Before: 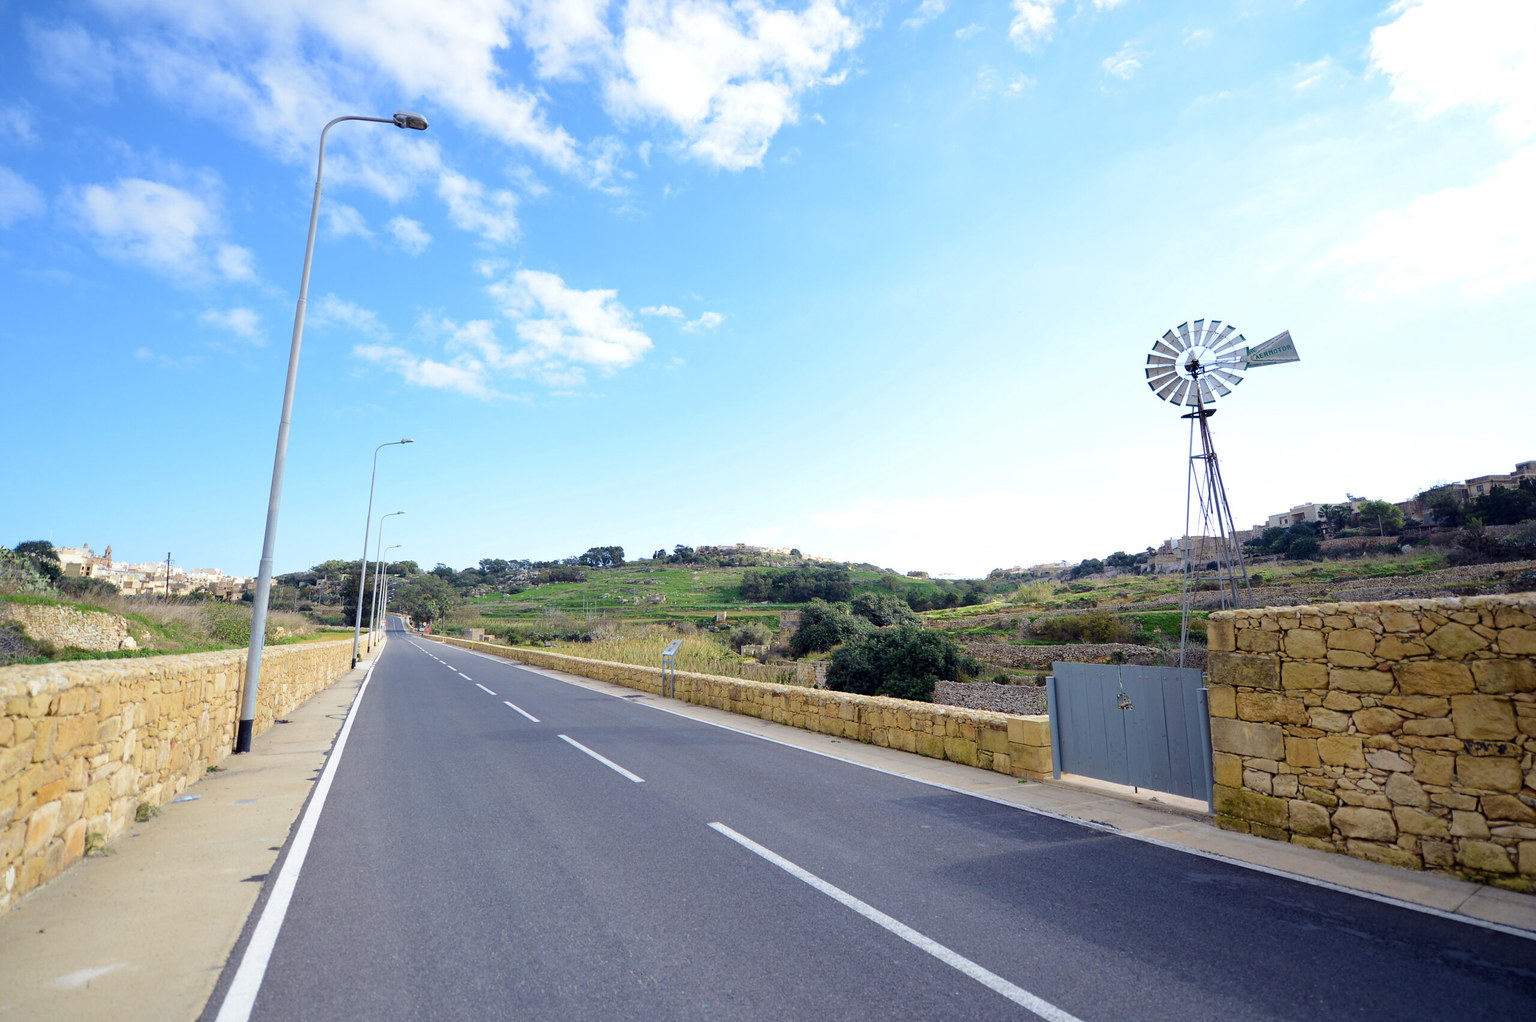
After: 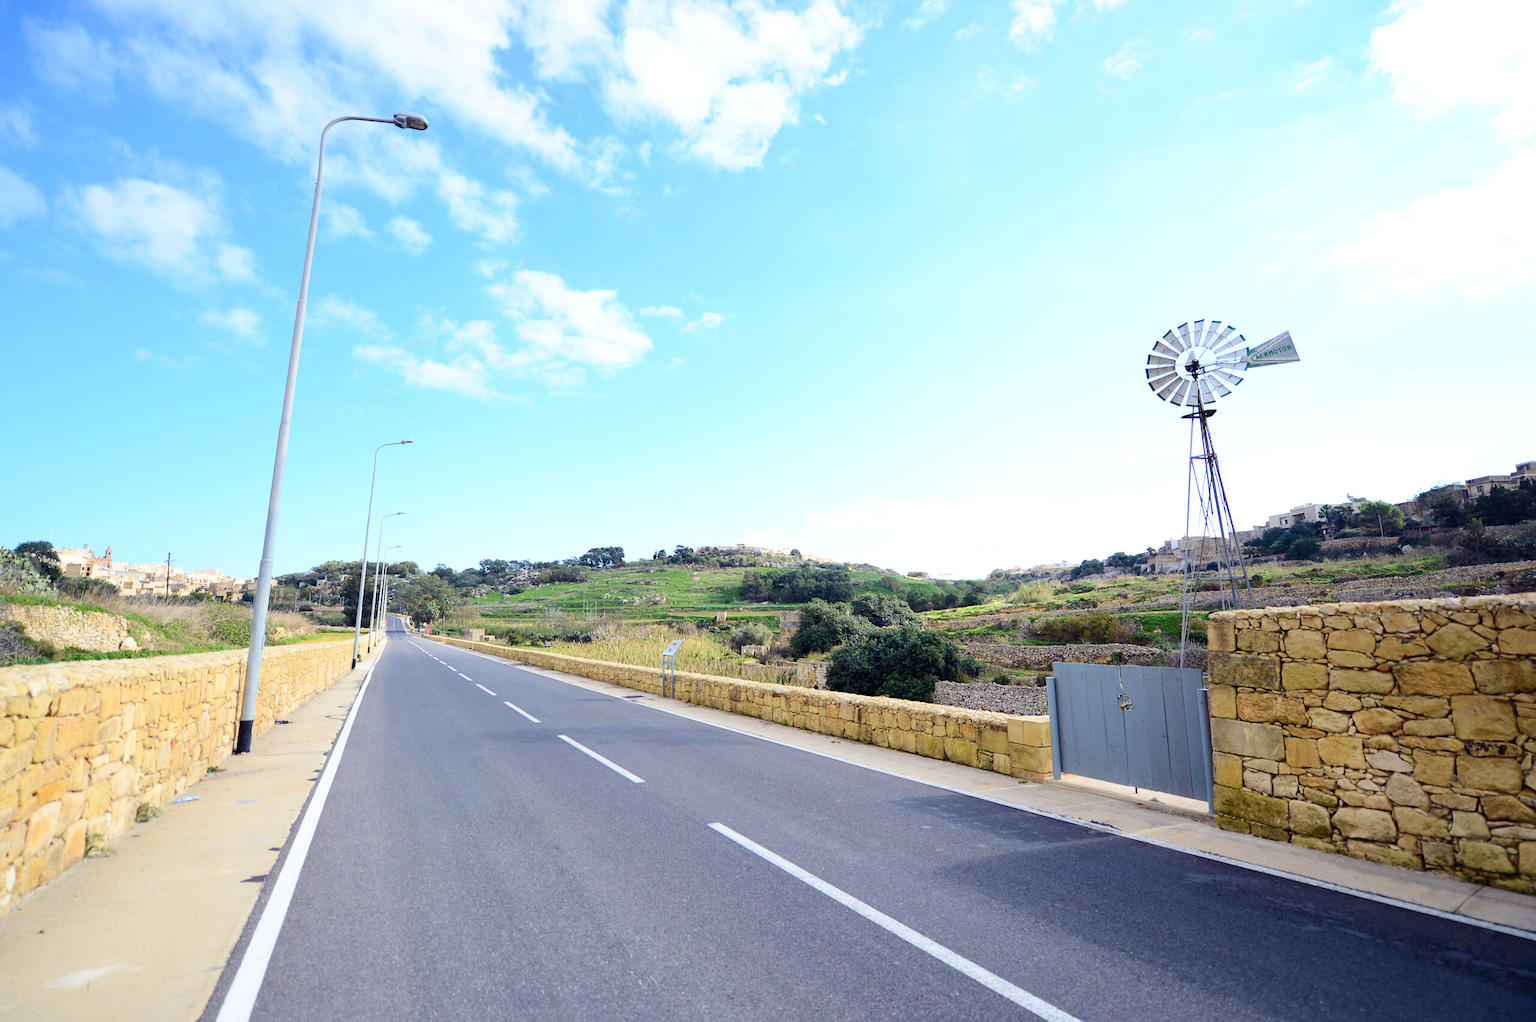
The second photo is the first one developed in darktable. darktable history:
contrast brightness saturation: contrast 0.2, brightness 0.152, saturation 0.137
